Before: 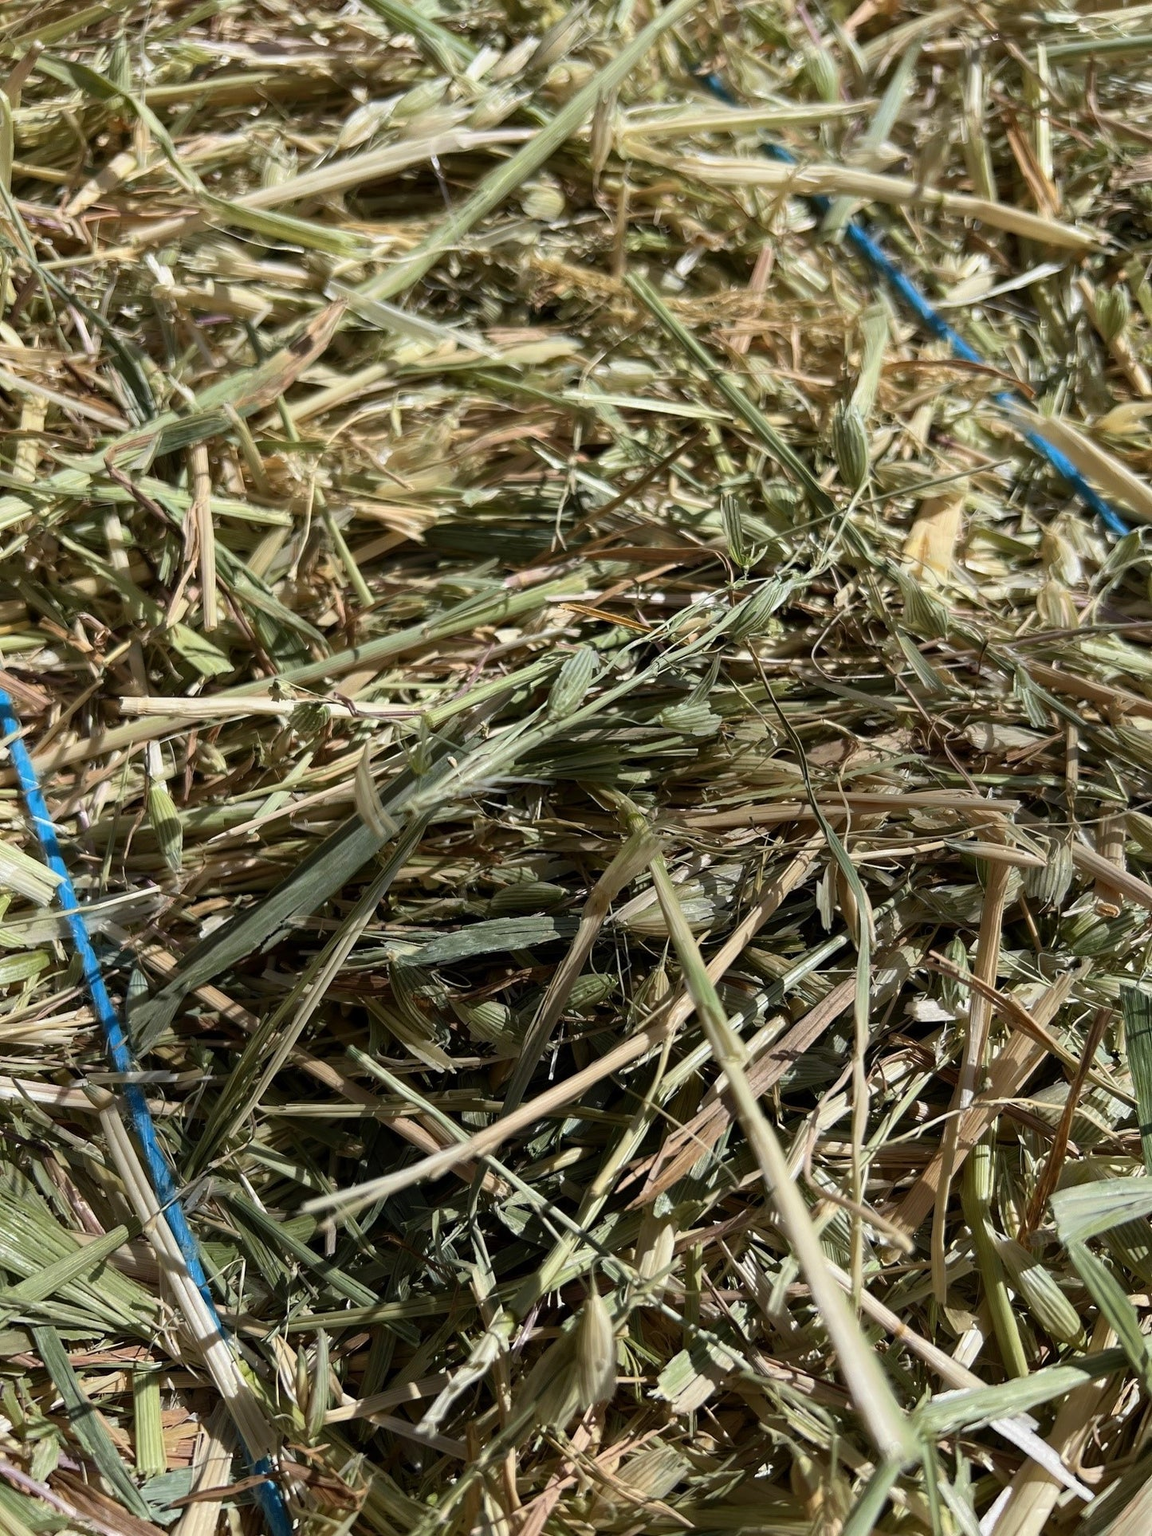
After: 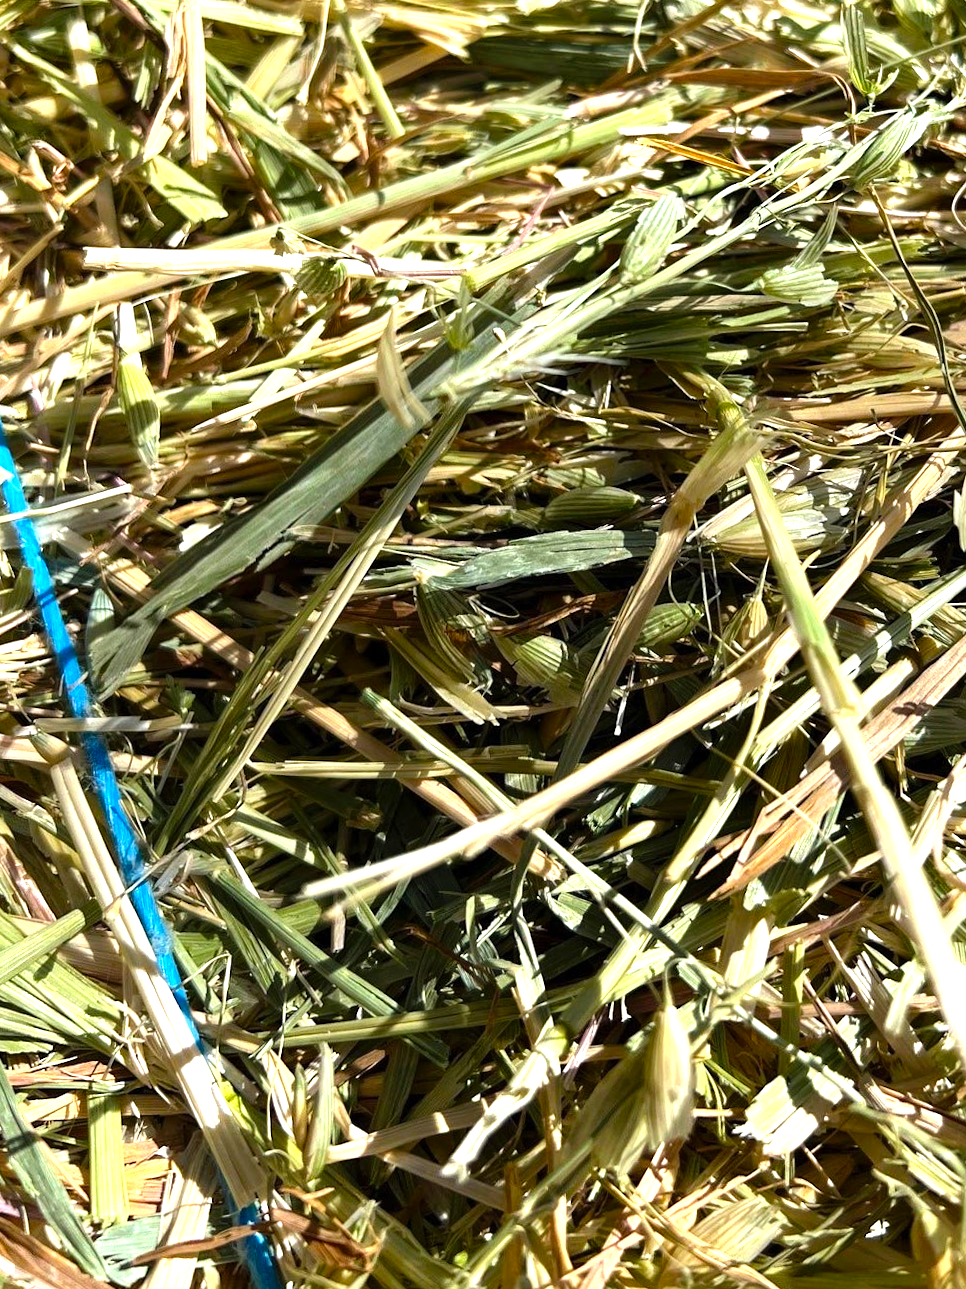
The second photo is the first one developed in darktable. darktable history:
levels: levels [0, 0.352, 0.703]
color balance rgb: perceptual saturation grading › global saturation 20%, global vibrance 20%
crop and rotate: angle -0.82°, left 3.85%, top 31.828%, right 27.992%
